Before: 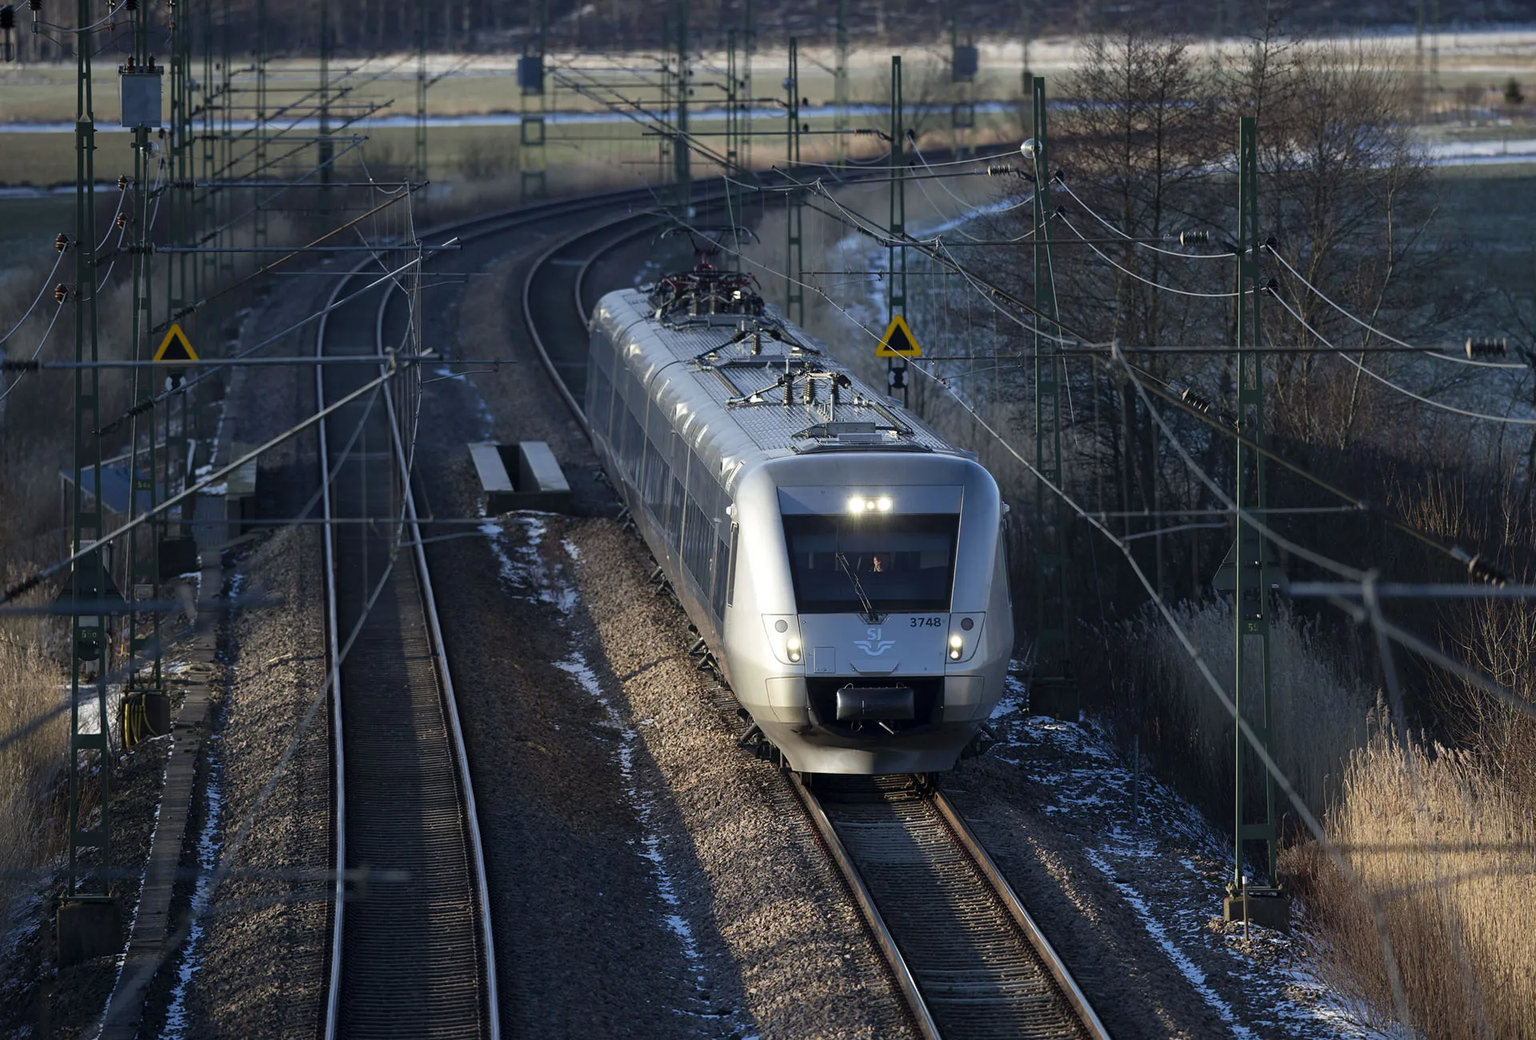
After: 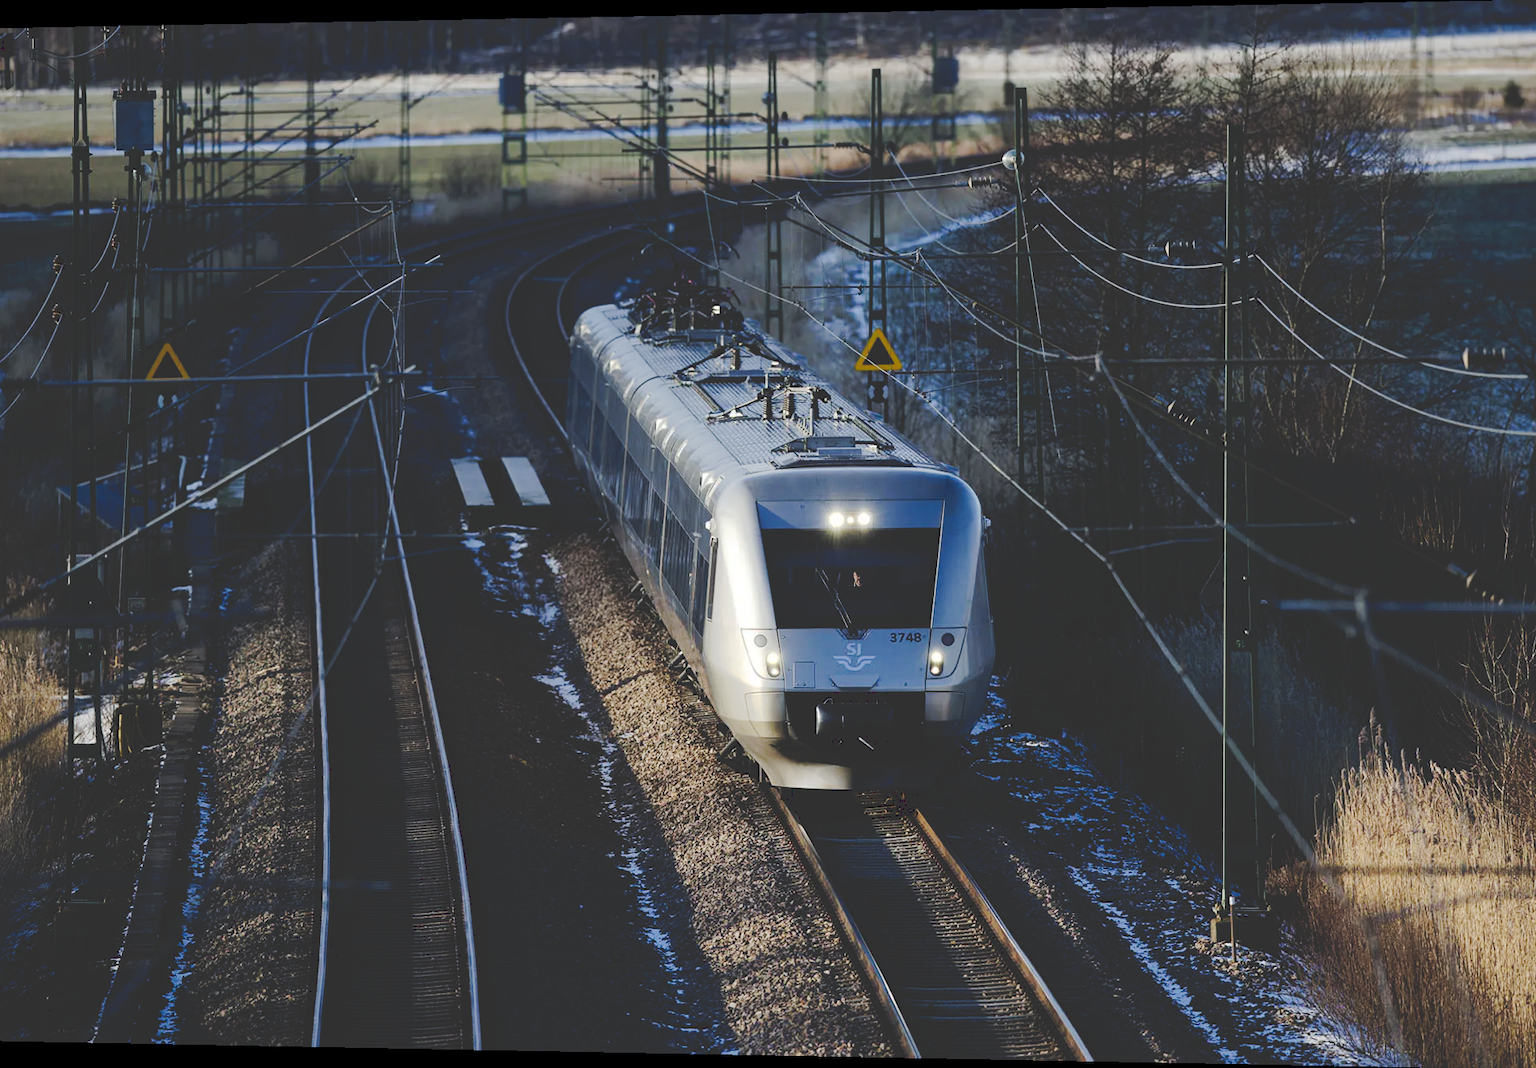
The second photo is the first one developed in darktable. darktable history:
tone curve: curves: ch0 [(0, 0) (0.003, 0.198) (0.011, 0.198) (0.025, 0.198) (0.044, 0.198) (0.069, 0.201) (0.1, 0.202) (0.136, 0.207) (0.177, 0.212) (0.224, 0.222) (0.277, 0.27) (0.335, 0.332) (0.399, 0.422) (0.468, 0.542) (0.543, 0.626) (0.623, 0.698) (0.709, 0.764) (0.801, 0.82) (0.898, 0.863) (1, 1)], preserve colors none
rotate and perspective: lens shift (horizontal) -0.055, automatic cropping off
